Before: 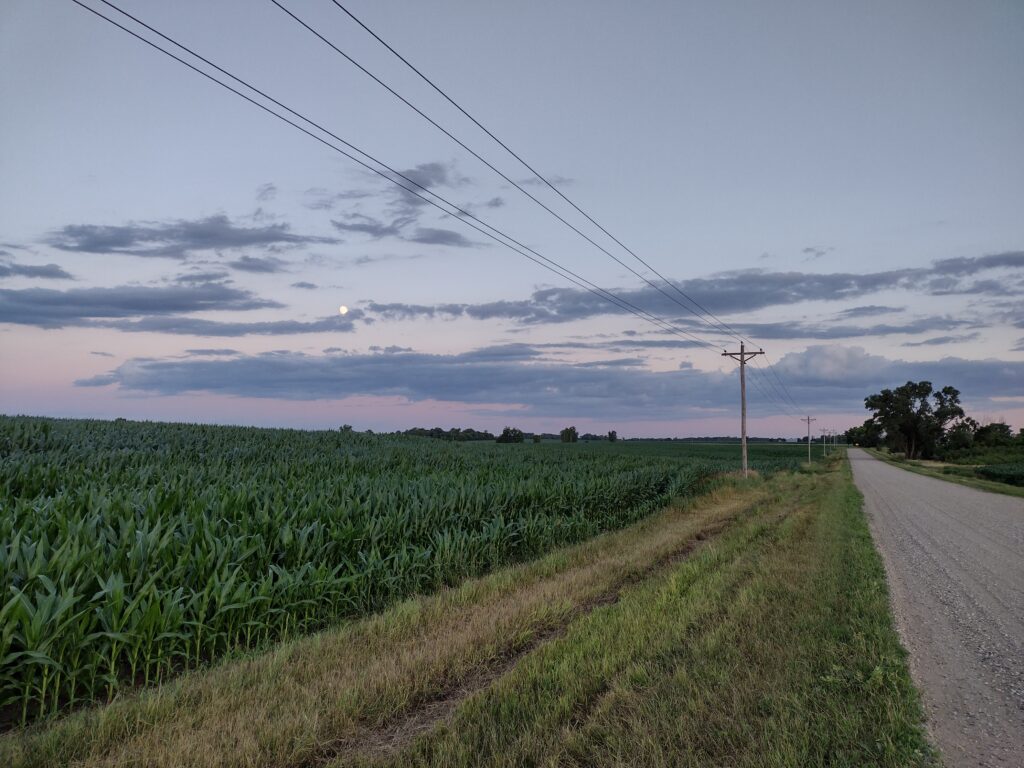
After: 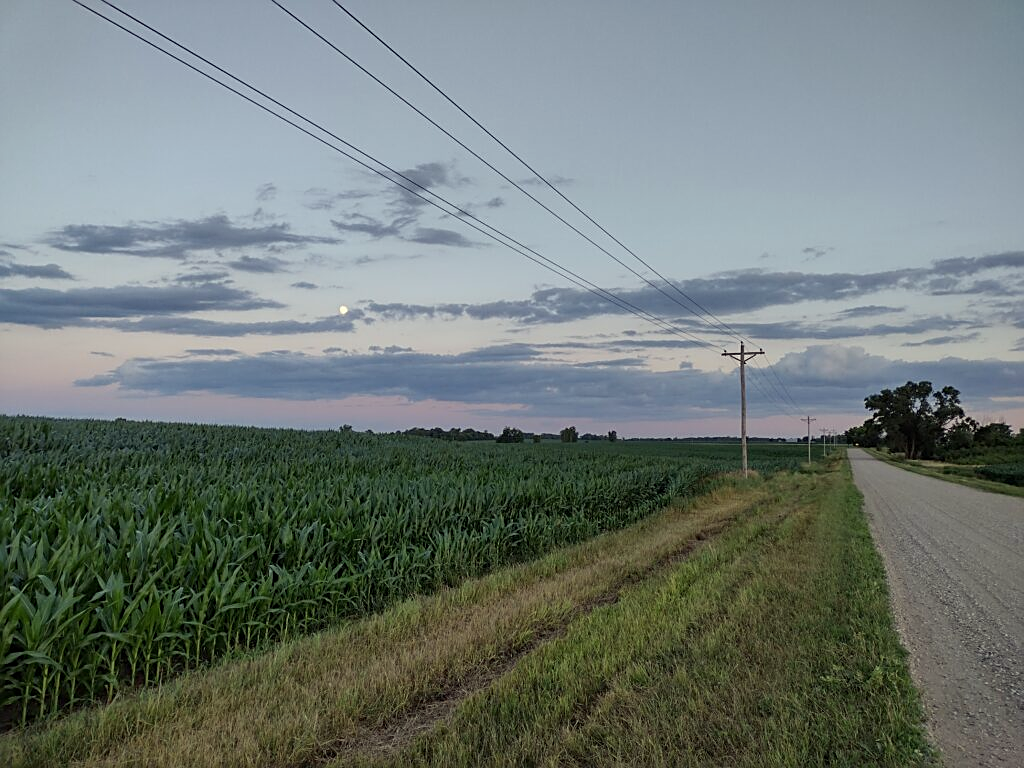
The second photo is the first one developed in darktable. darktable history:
sharpen: on, module defaults
color correction: highlights a* -4.28, highlights b* 6.77
